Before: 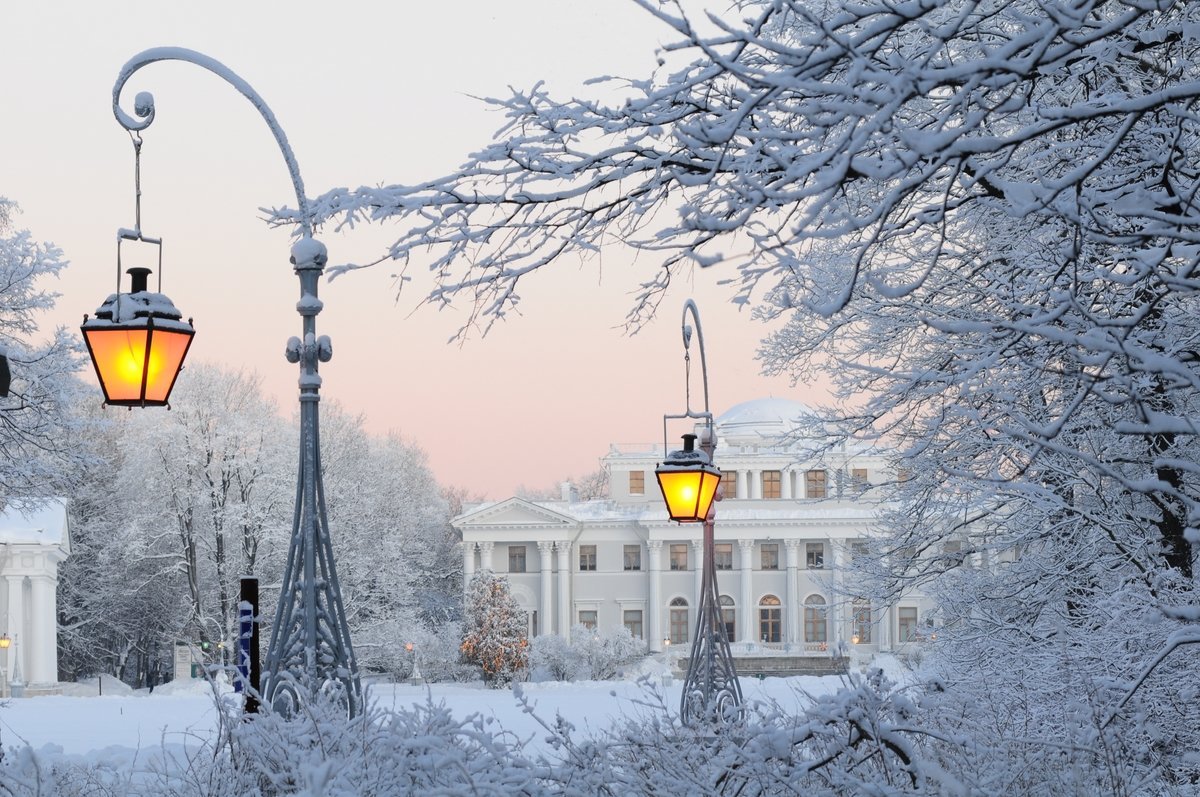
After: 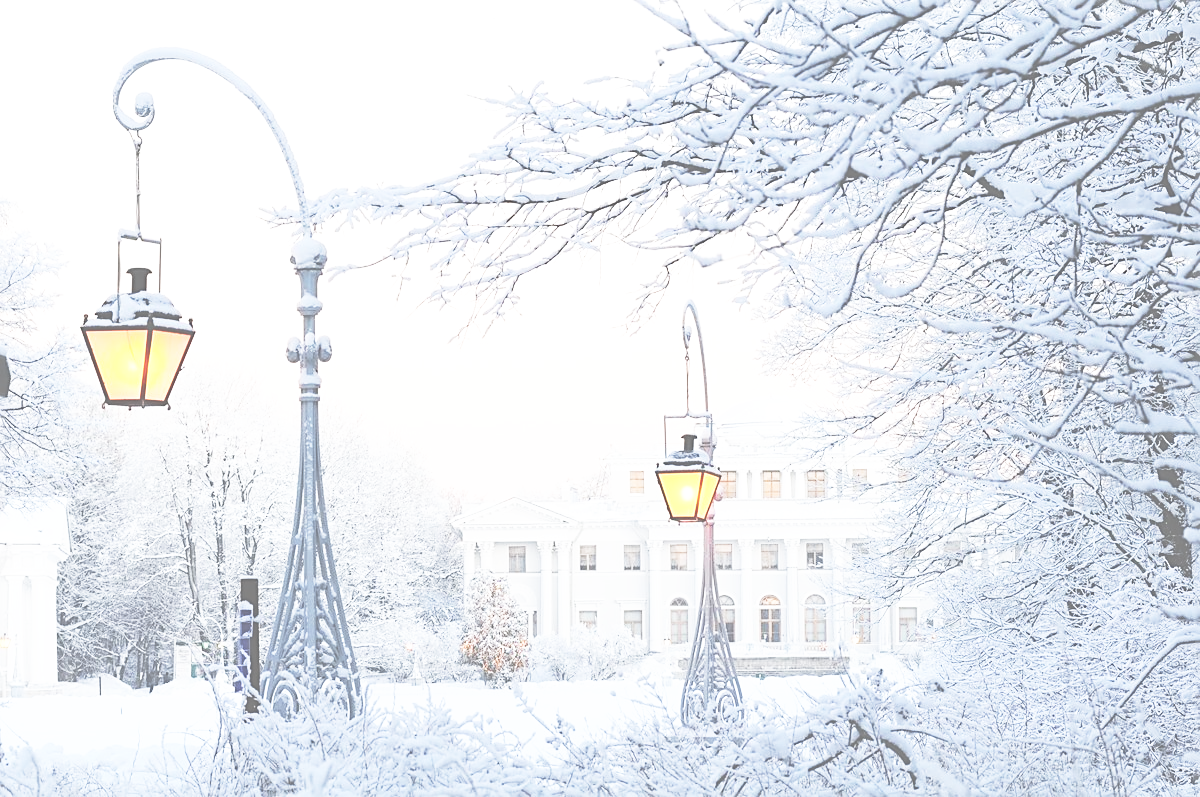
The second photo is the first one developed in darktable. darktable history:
sharpen: amount 0.497
exposure: black level correction -0.071, exposure 0.502 EV, compensate highlight preservation false
base curve: curves: ch0 [(0, 0) (0.012, 0.01) (0.073, 0.168) (0.31, 0.711) (0.645, 0.957) (1, 1)], preserve colors none
